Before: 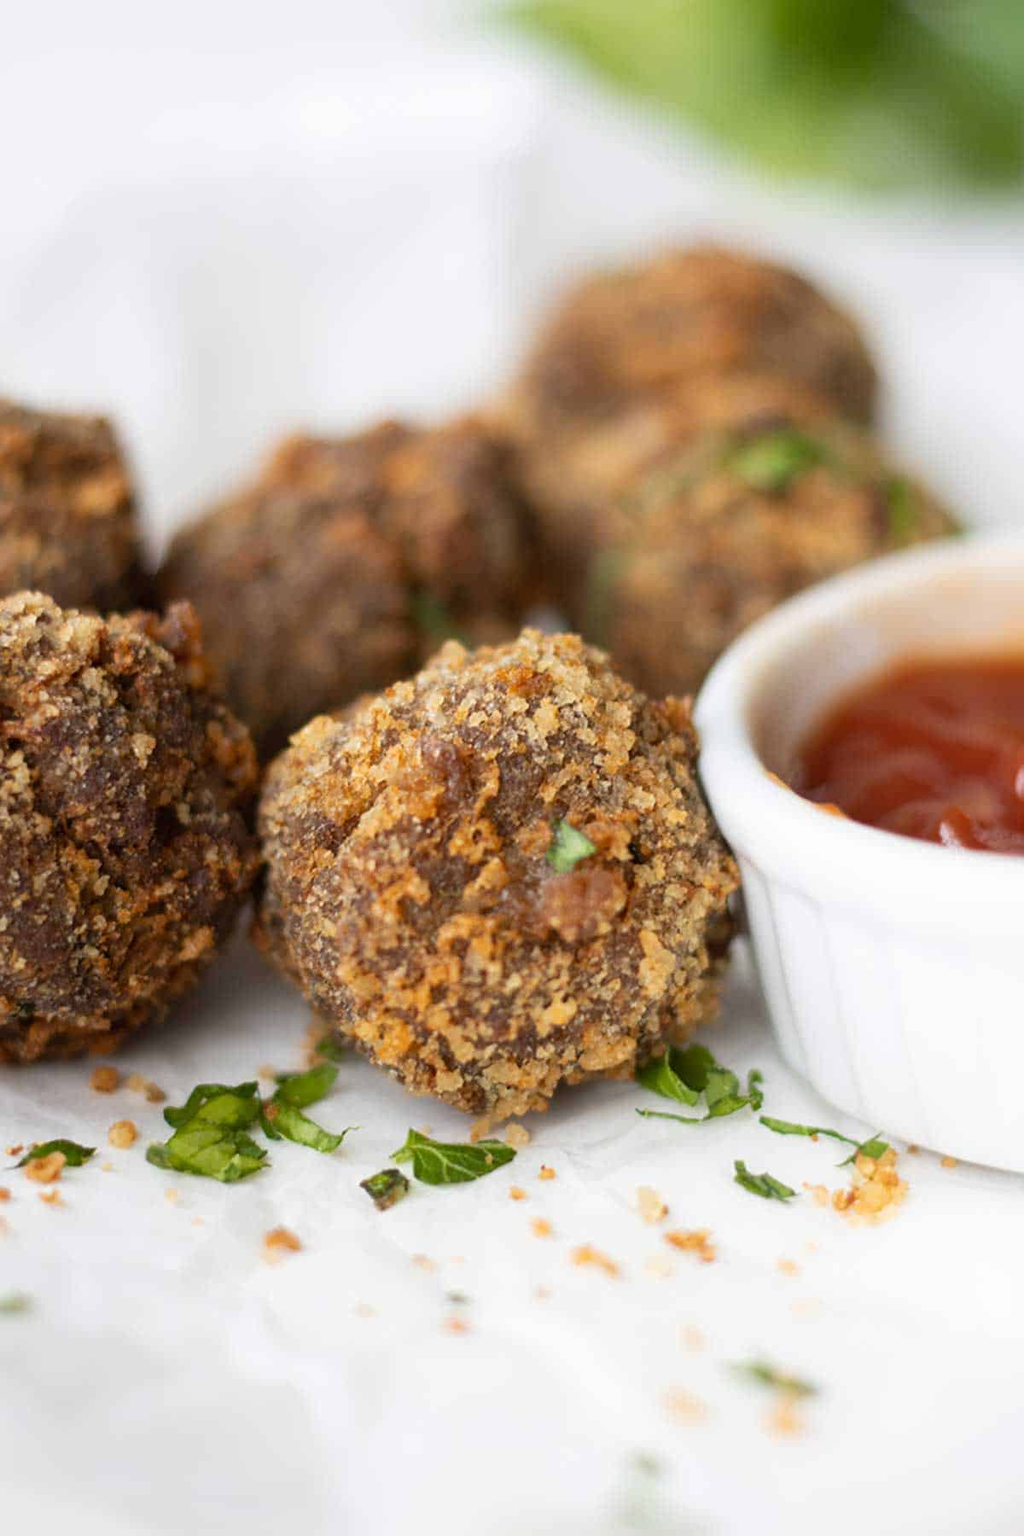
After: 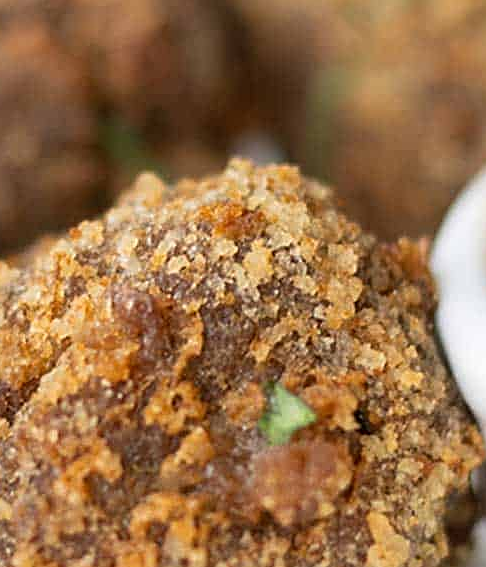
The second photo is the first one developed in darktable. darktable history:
crop: left 31.881%, top 32.121%, right 27.564%, bottom 36.379%
sharpen: on, module defaults
